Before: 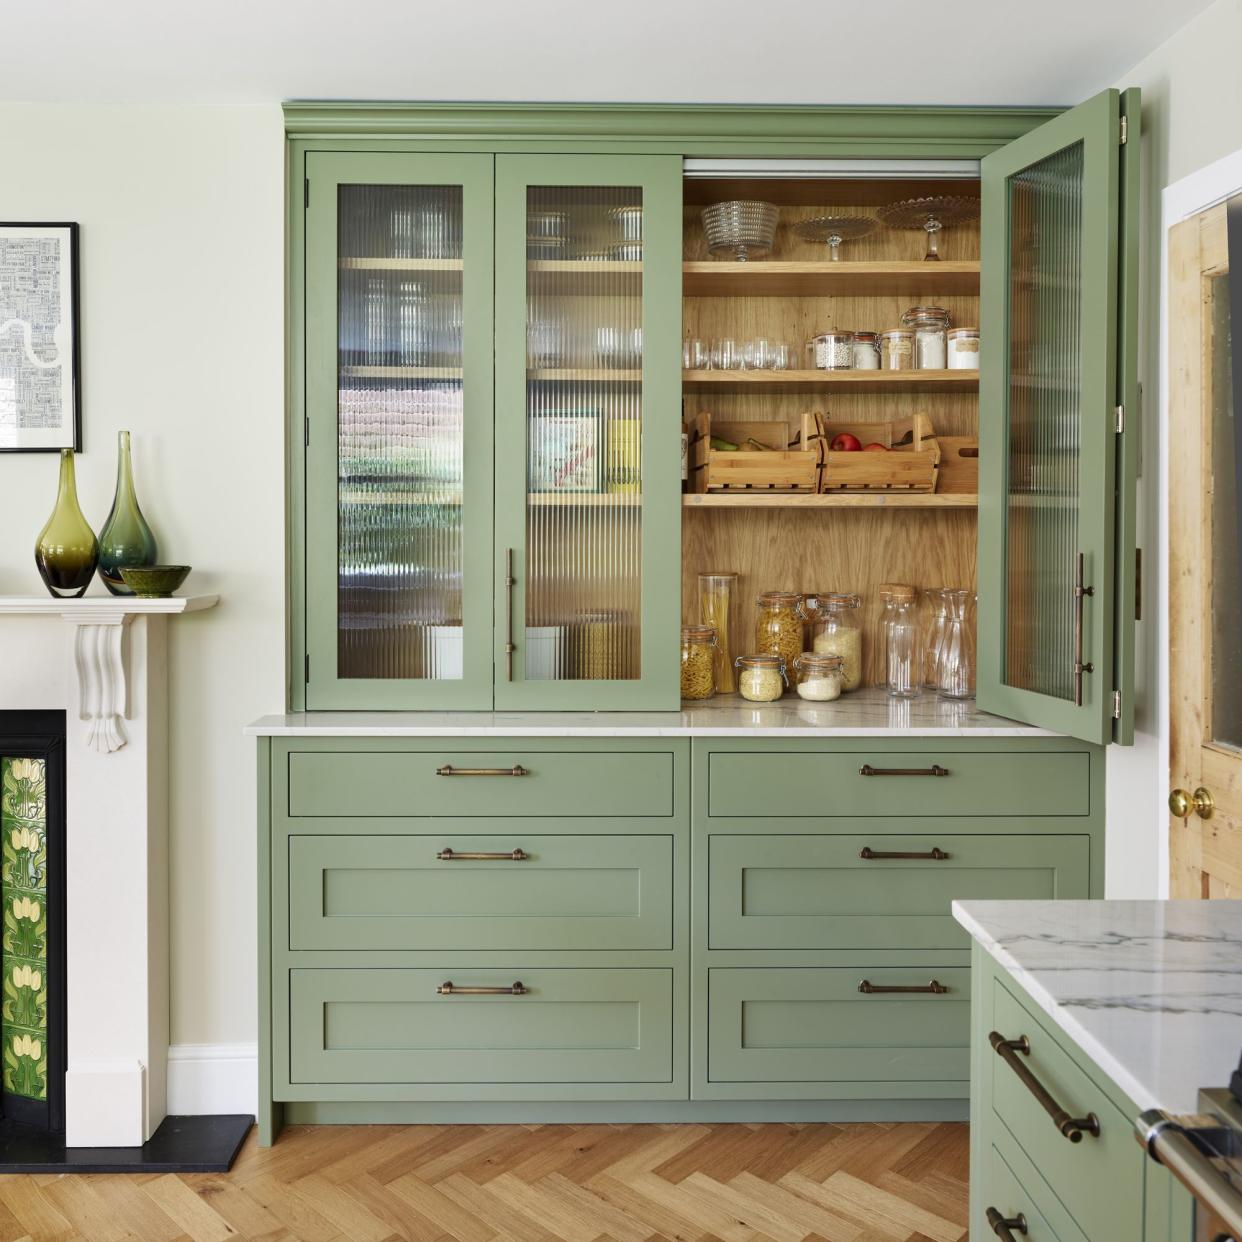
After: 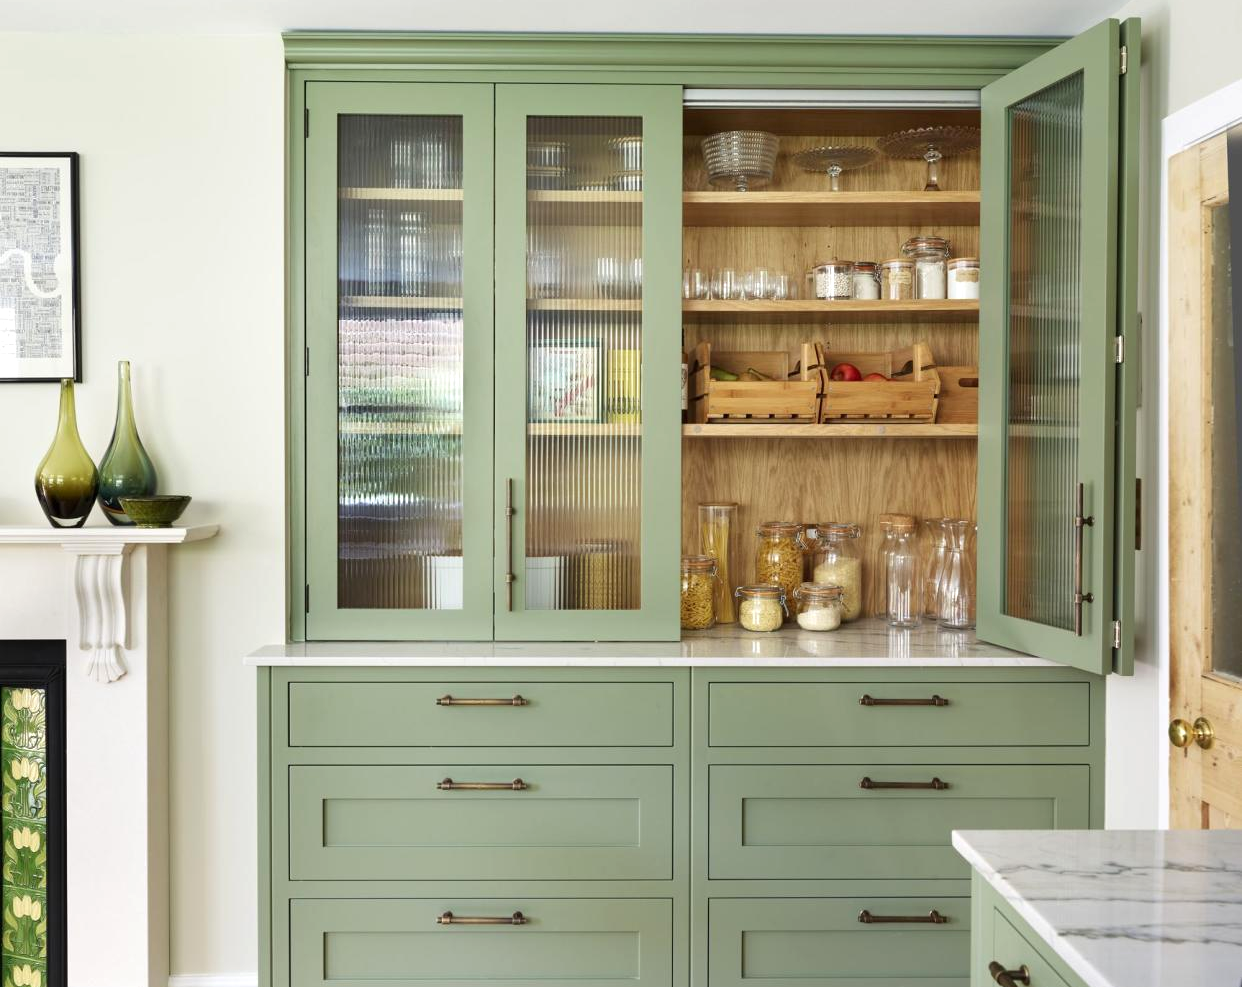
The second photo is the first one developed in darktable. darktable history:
exposure: exposure 0.24 EV, compensate highlight preservation false
crop and rotate: top 5.659%, bottom 14.807%
